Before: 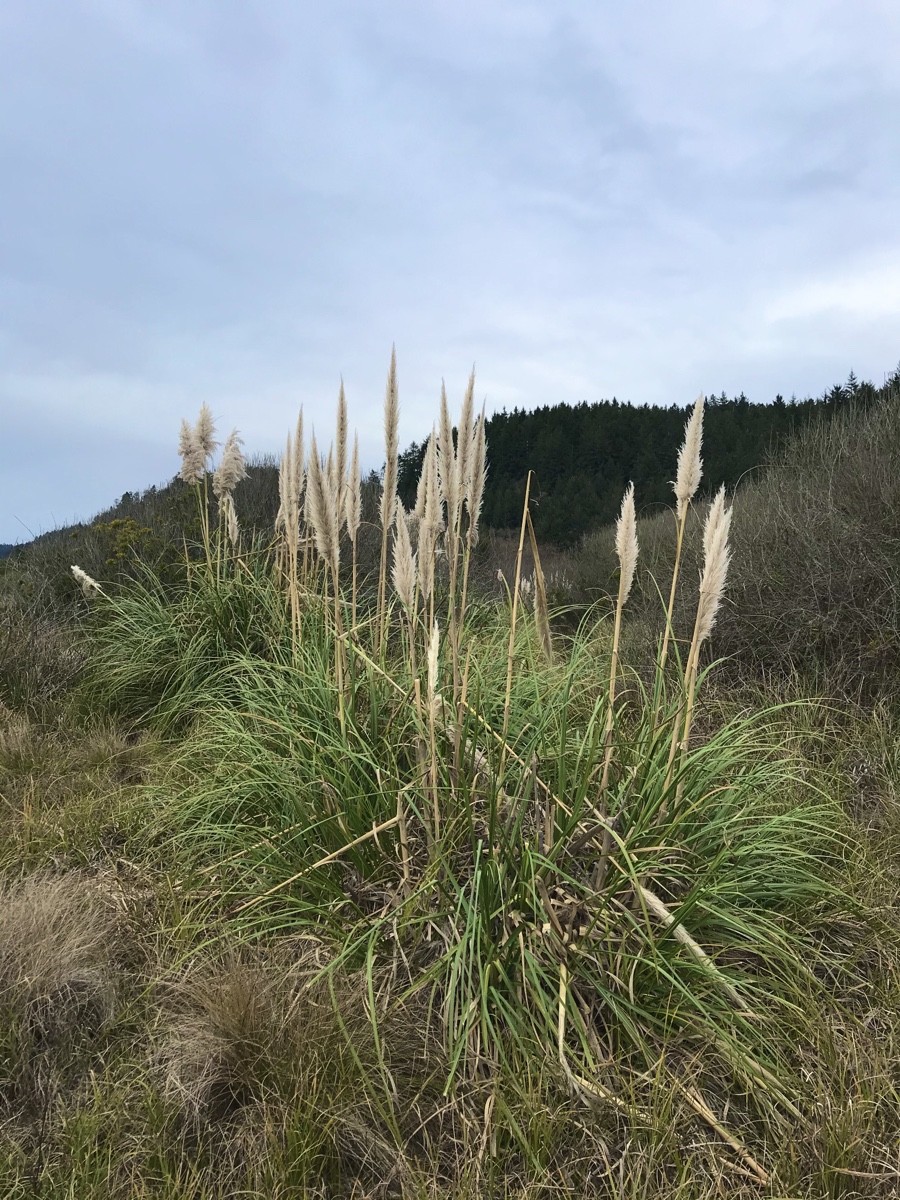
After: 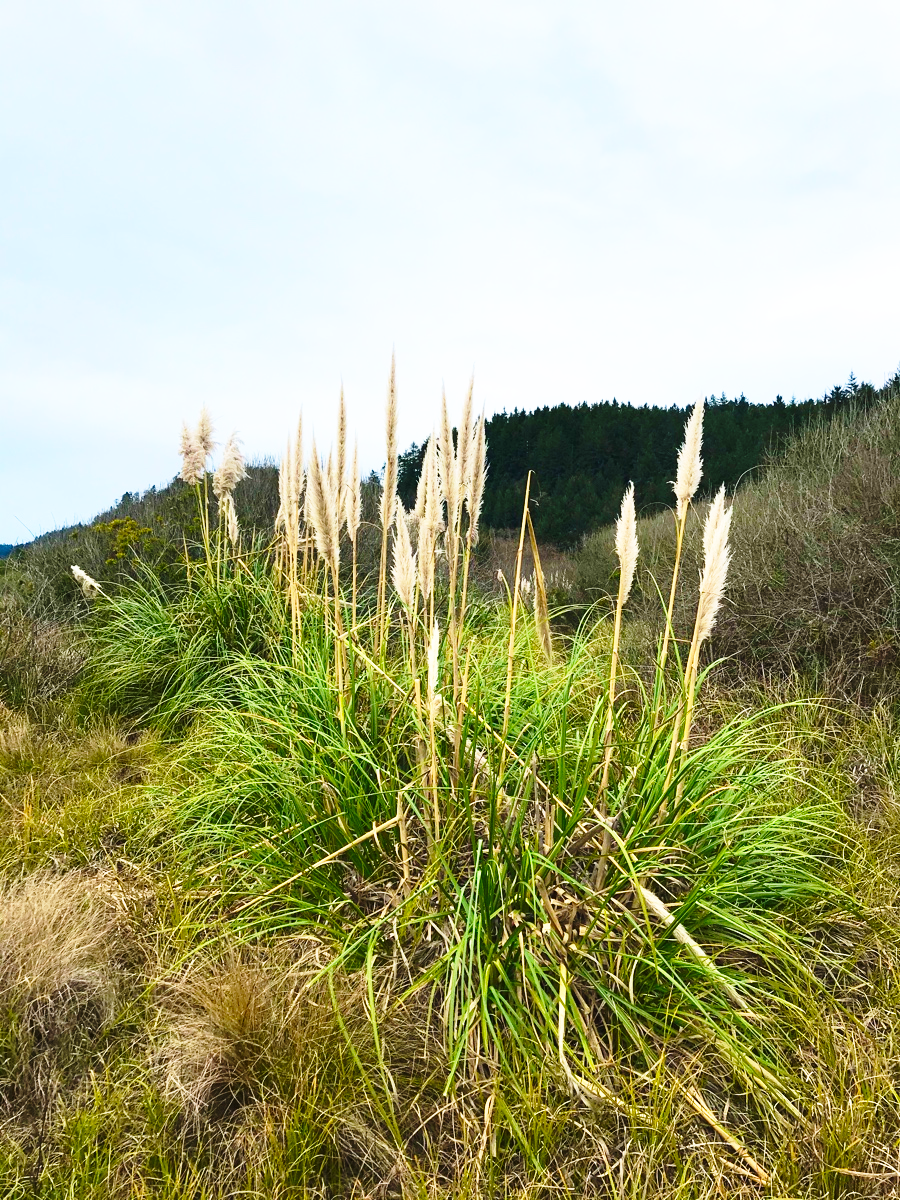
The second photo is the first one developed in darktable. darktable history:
base curve: curves: ch0 [(0, 0) (0.026, 0.03) (0.109, 0.232) (0.351, 0.748) (0.669, 0.968) (1, 1)], preserve colors none
color balance rgb: perceptual saturation grading › global saturation 25%, global vibrance 20%
